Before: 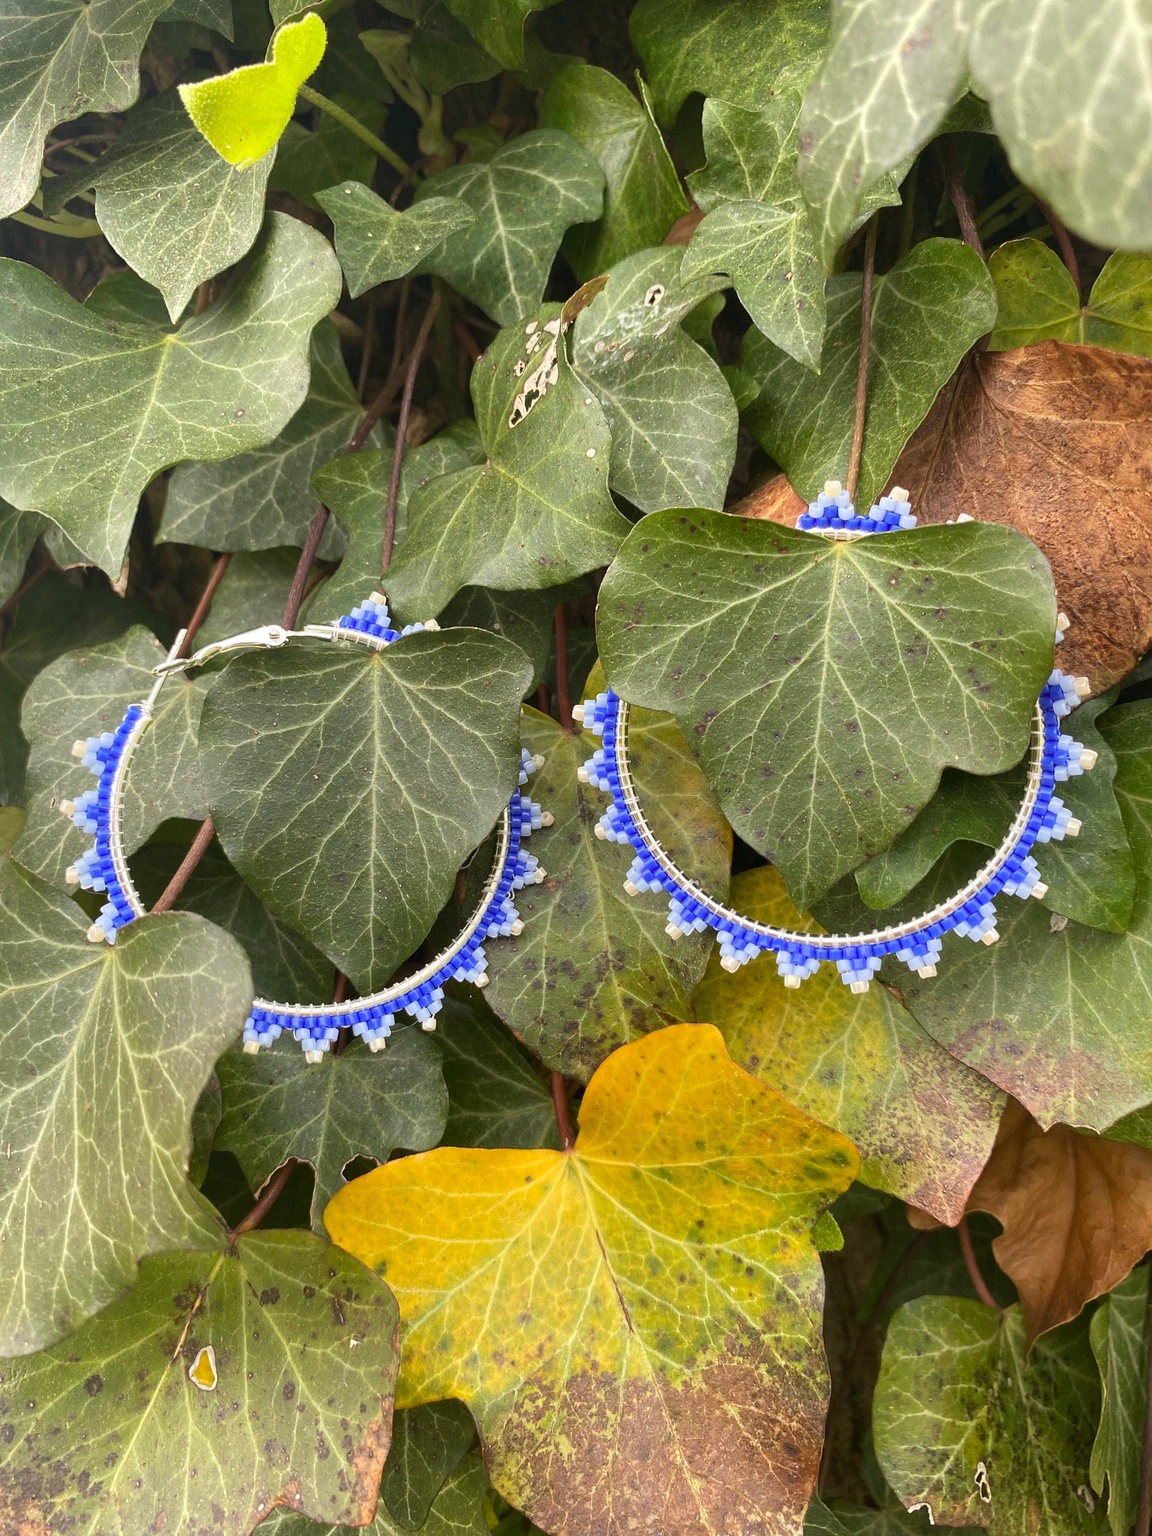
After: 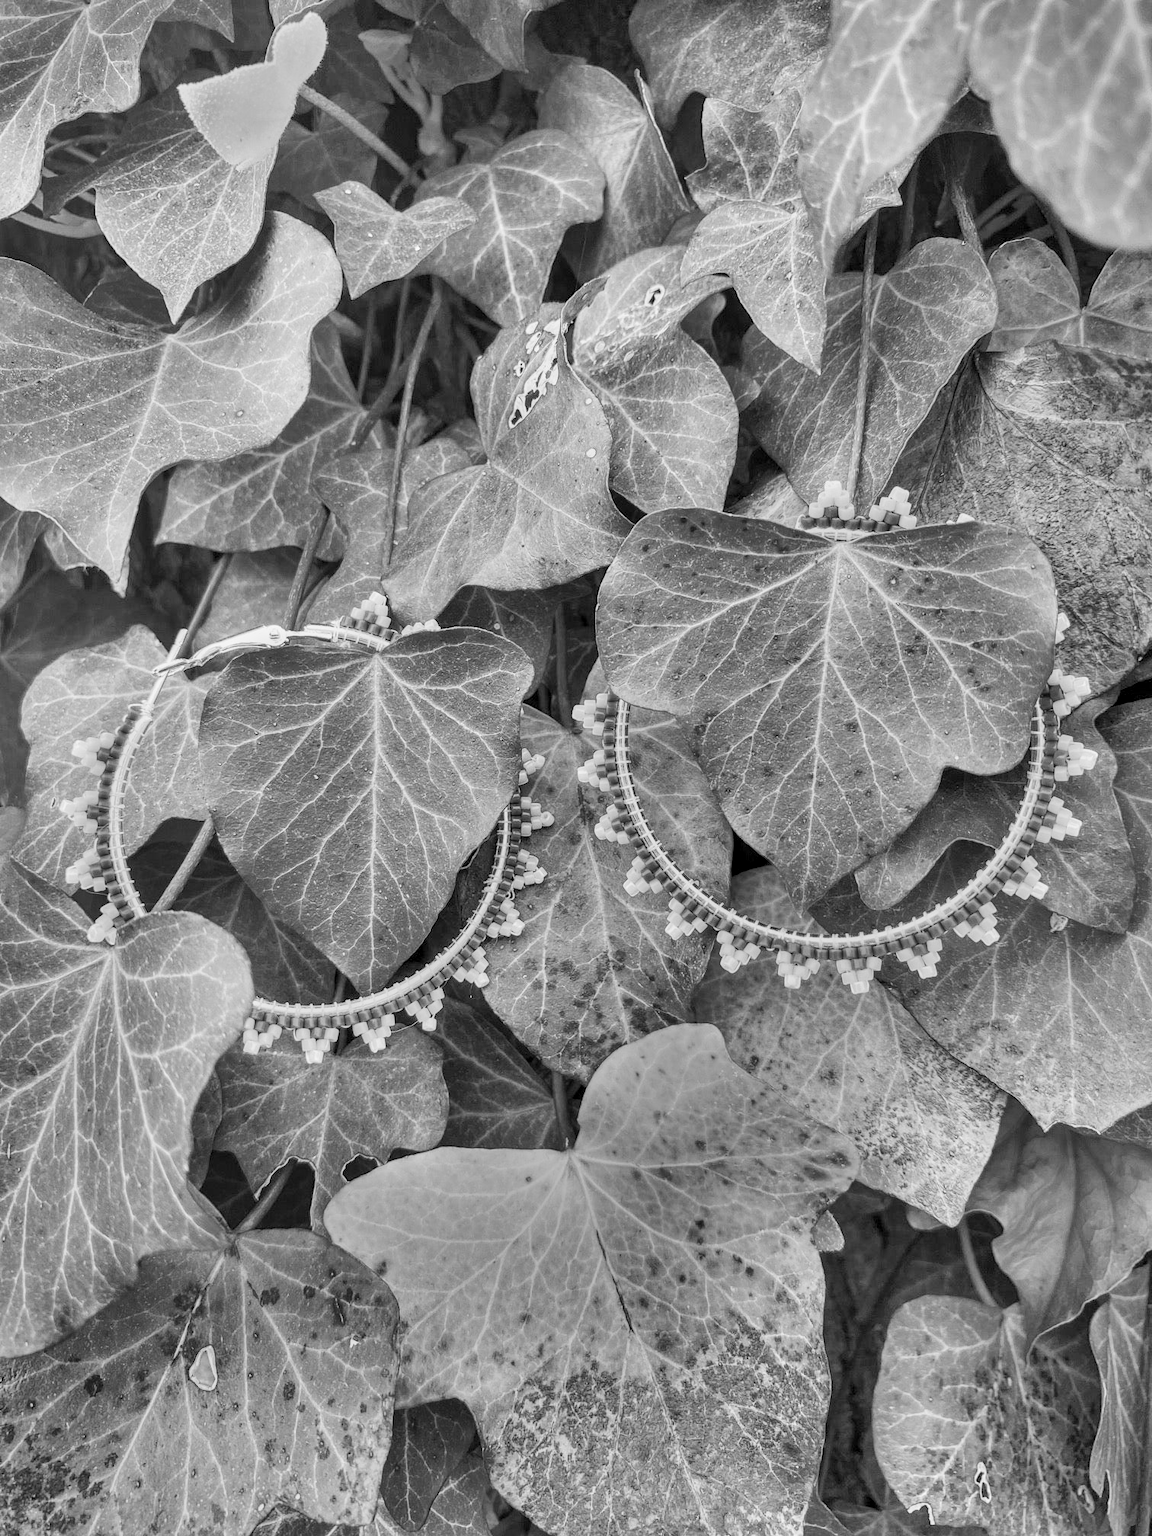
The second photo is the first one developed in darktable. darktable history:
shadows and highlights: shadows 20.91, highlights -82.73, soften with gaussian
tone curve: curves: ch0 [(0, 0) (0.091, 0.066) (0.184, 0.16) (0.491, 0.519) (0.748, 0.765) (1, 0.919)]; ch1 [(0, 0) (0.179, 0.173) (0.322, 0.32) (0.424, 0.424) (0.502, 0.504) (0.56, 0.578) (0.631, 0.675) (0.777, 0.806) (1, 1)]; ch2 [(0, 0) (0.434, 0.447) (0.483, 0.487) (0.547, 0.573) (0.676, 0.673) (1, 1)], color space Lab, independent channels, preserve colors none
monochrome: a 16.06, b 15.48, size 1
contrast brightness saturation: contrast 0.1, brightness 0.3, saturation 0.14
local contrast: detail 144%
